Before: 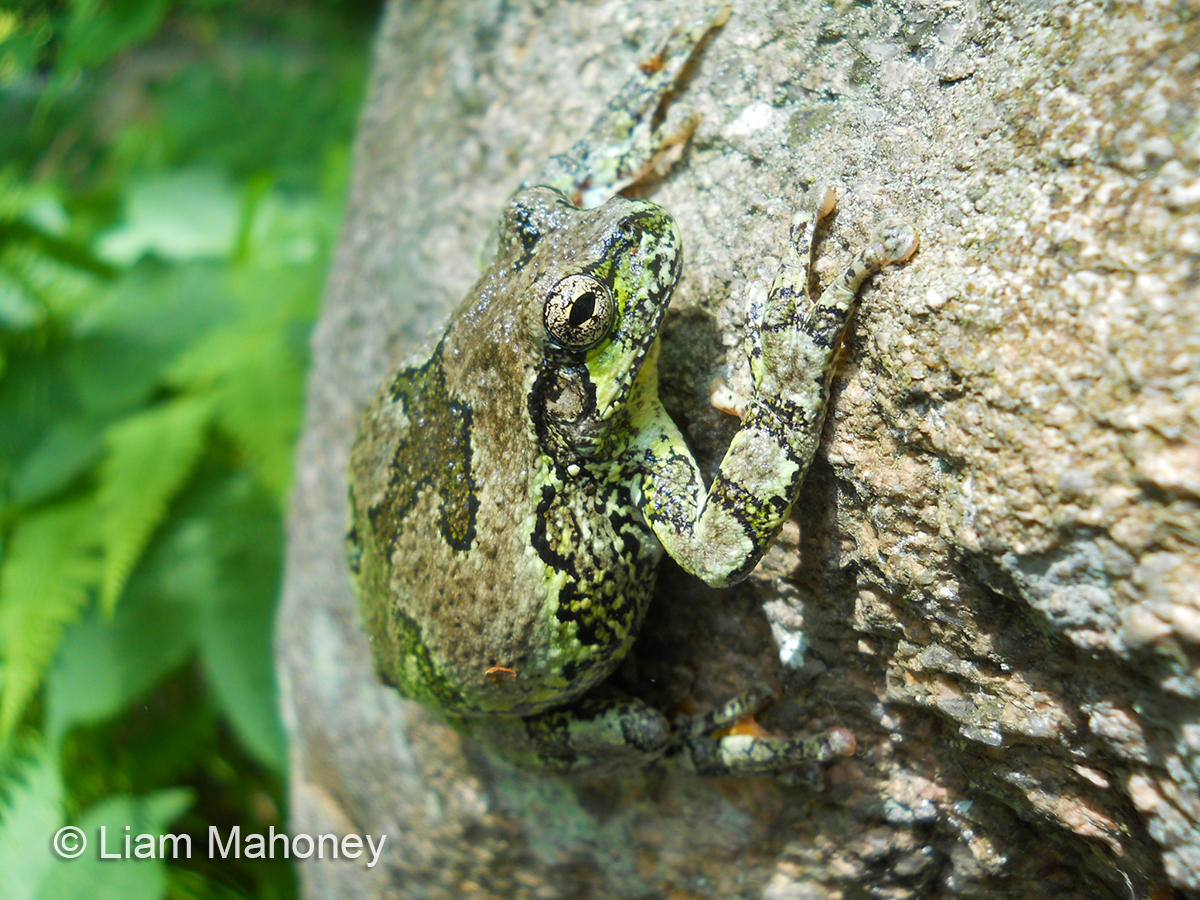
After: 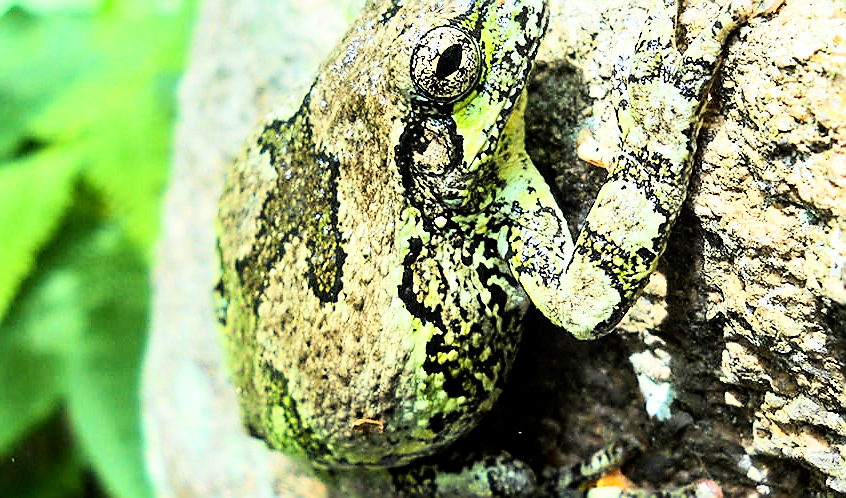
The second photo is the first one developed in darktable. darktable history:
rgb curve: curves: ch0 [(0, 0) (0.21, 0.15) (0.24, 0.21) (0.5, 0.75) (0.75, 0.96) (0.89, 0.99) (1, 1)]; ch1 [(0, 0.02) (0.21, 0.13) (0.25, 0.2) (0.5, 0.67) (0.75, 0.9) (0.89, 0.97) (1, 1)]; ch2 [(0, 0.02) (0.21, 0.13) (0.25, 0.2) (0.5, 0.67) (0.75, 0.9) (0.89, 0.97) (1, 1)], compensate middle gray true
crop: left 11.123%, top 27.61%, right 18.3%, bottom 17.034%
sharpen: radius 1.4, amount 1.25, threshold 0.7
local contrast: highlights 100%, shadows 100%, detail 120%, midtone range 0.2
